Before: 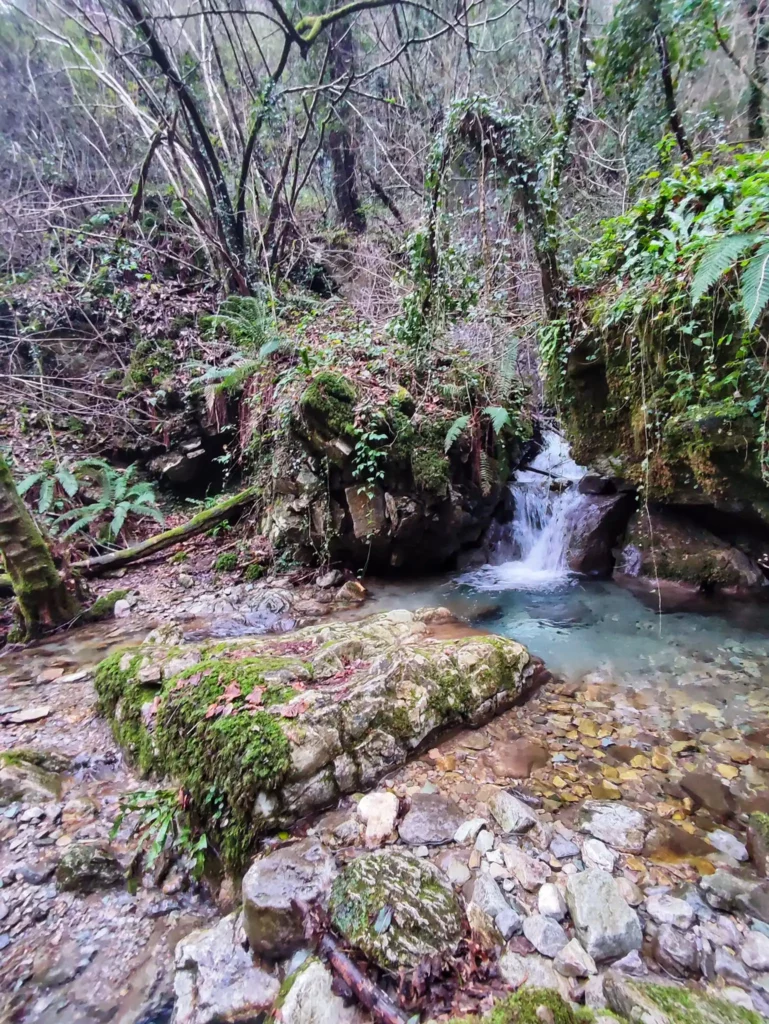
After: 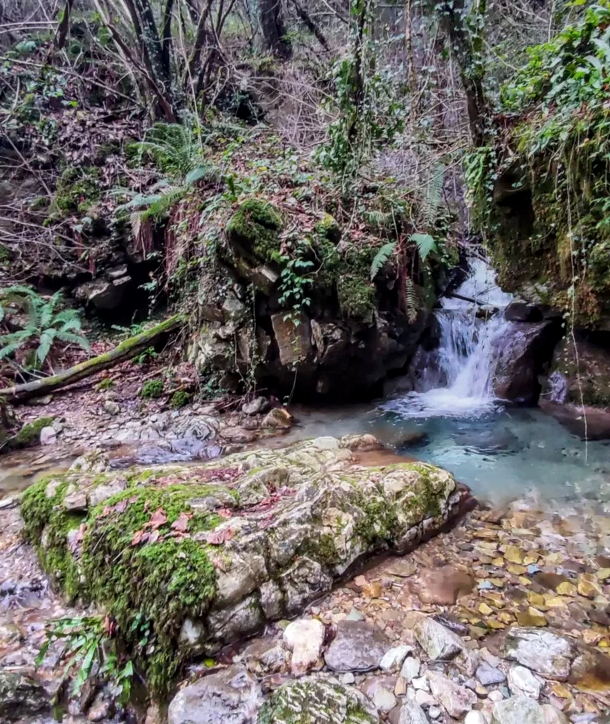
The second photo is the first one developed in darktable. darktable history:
crop: left 9.712%, top 16.928%, right 10.845%, bottom 12.332%
local contrast: on, module defaults
graduated density: on, module defaults
